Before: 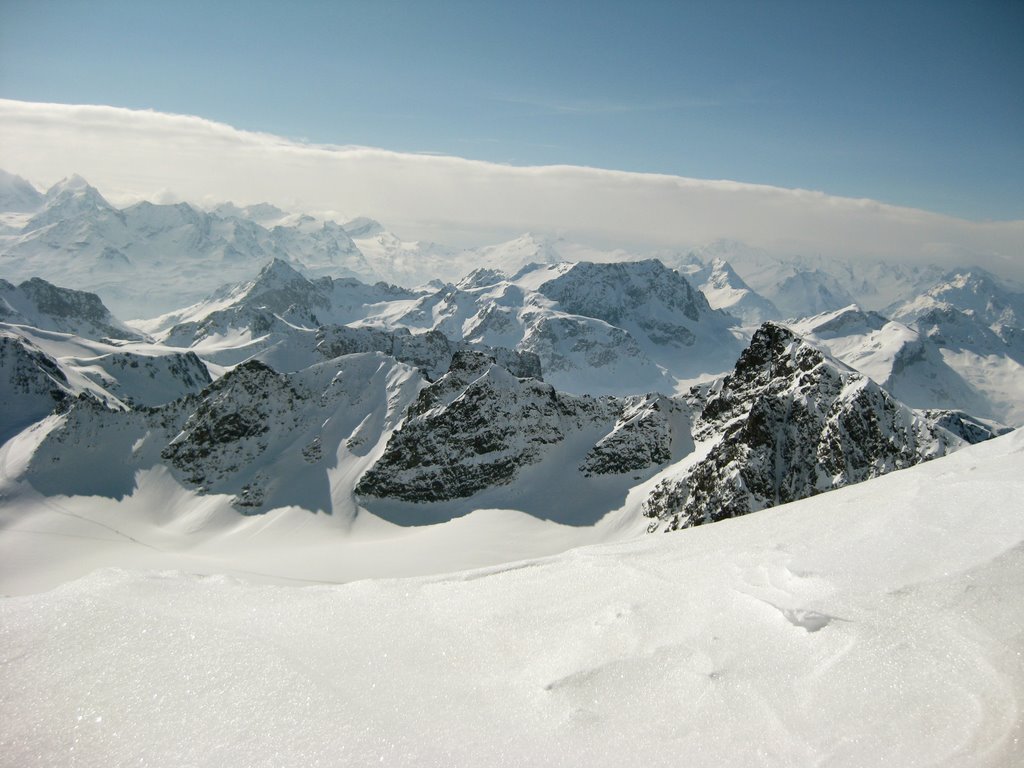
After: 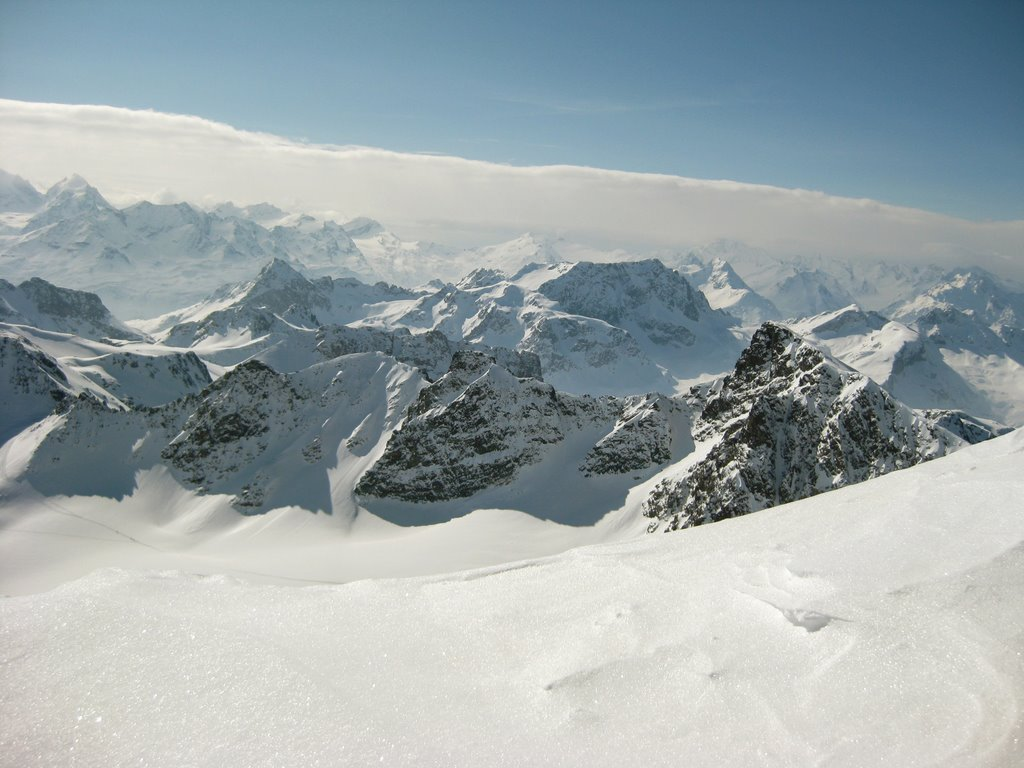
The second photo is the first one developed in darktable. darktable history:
tone curve: curves: ch0 [(0, 0.042) (0.129, 0.18) (0.501, 0.497) (1, 1)], color space Lab, independent channels, preserve colors none
